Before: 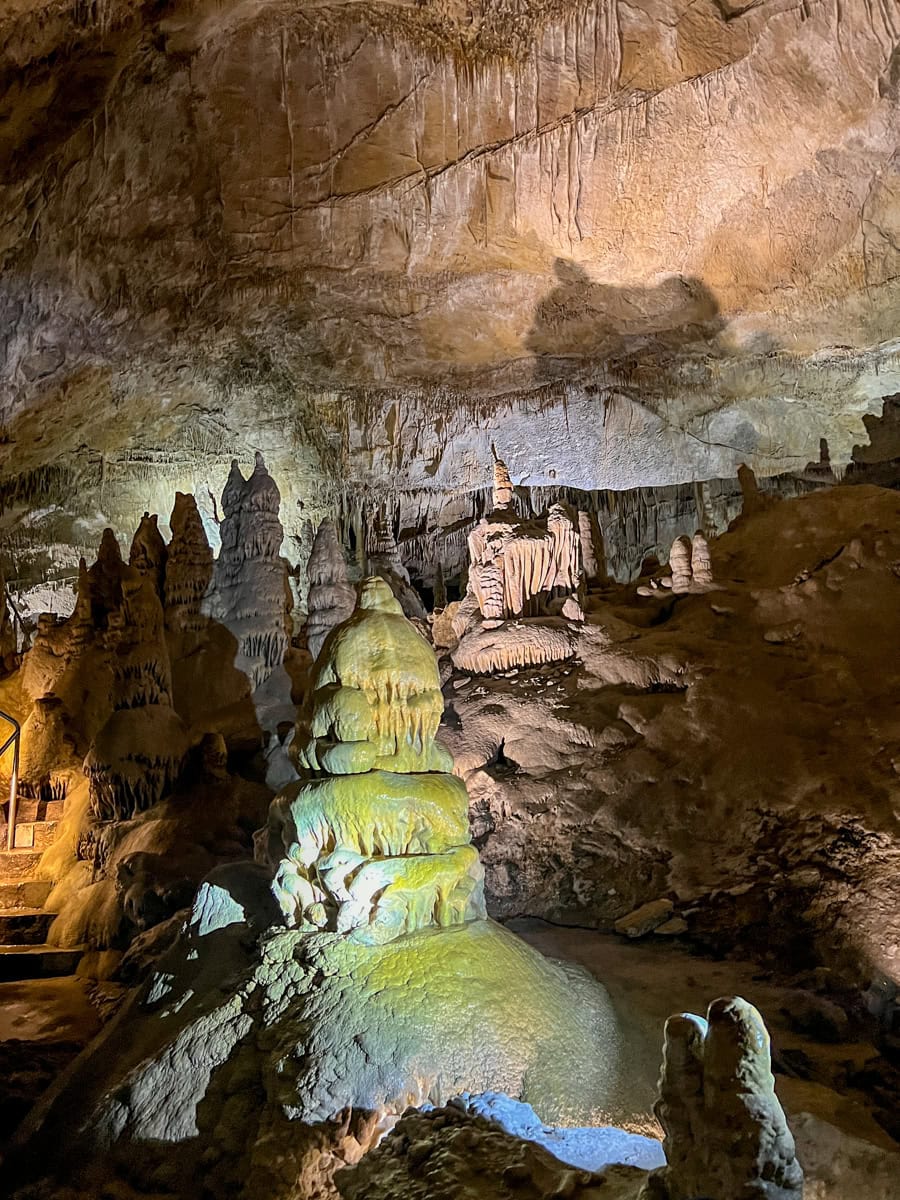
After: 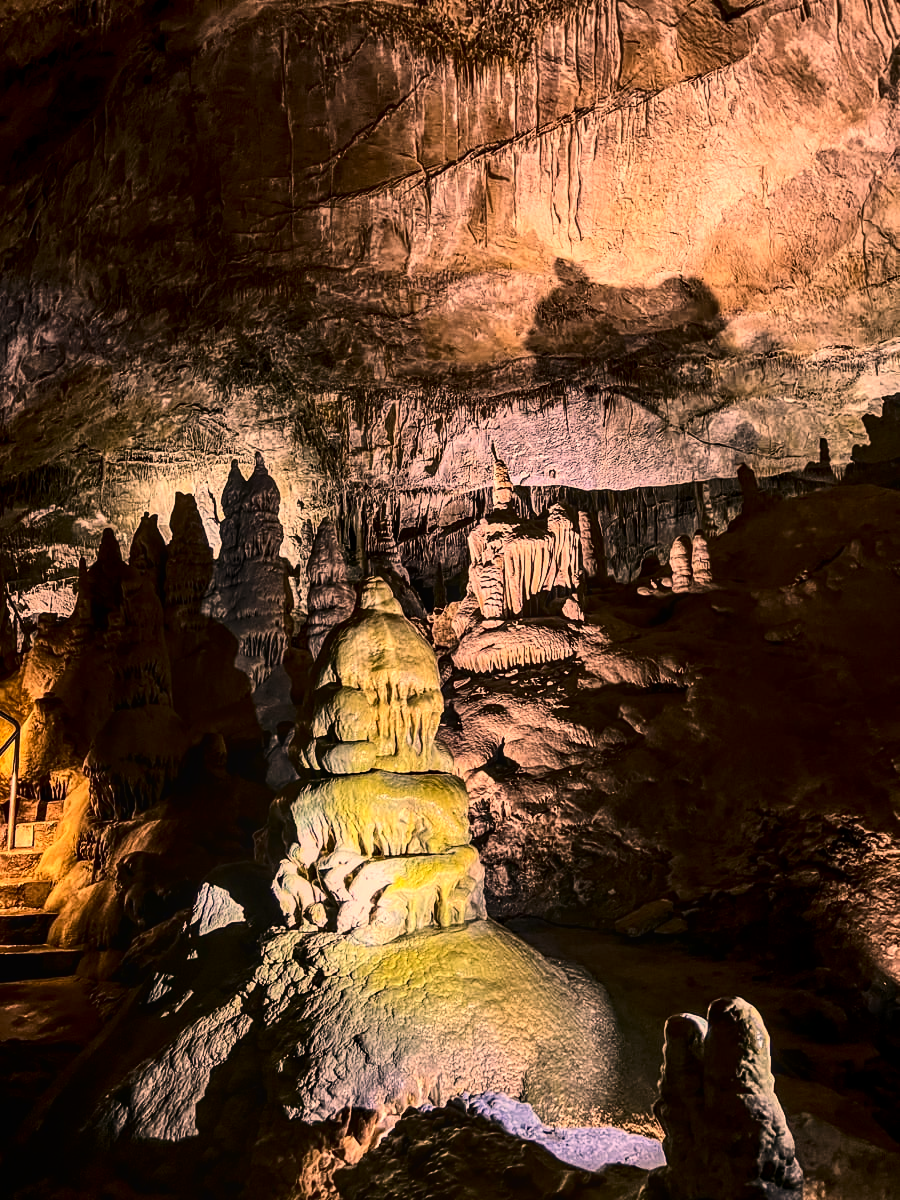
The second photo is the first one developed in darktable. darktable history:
contrast brightness saturation: contrast 0.243, brightness -0.238, saturation 0.137
tone curve: curves: ch0 [(0, 0) (0.227, 0.17) (0.766, 0.774) (1, 1)]; ch1 [(0, 0) (0.114, 0.127) (0.437, 0.452) (0.498, 0.495) (0.579, 0.576) (1, 1)]; ch2 [(0, 0) (0.233, 0.259) (0.493, 0.492) (0.568, 0.579) (1, 1)], color space Lab, linked channels, preserve colors none
color correction: highlights a* 39.99, highlights b* 39.88, saturation 0.693
exposure: exposure 0.295 EV, compensate highlight preservation false
local contrast: on, module defaults
